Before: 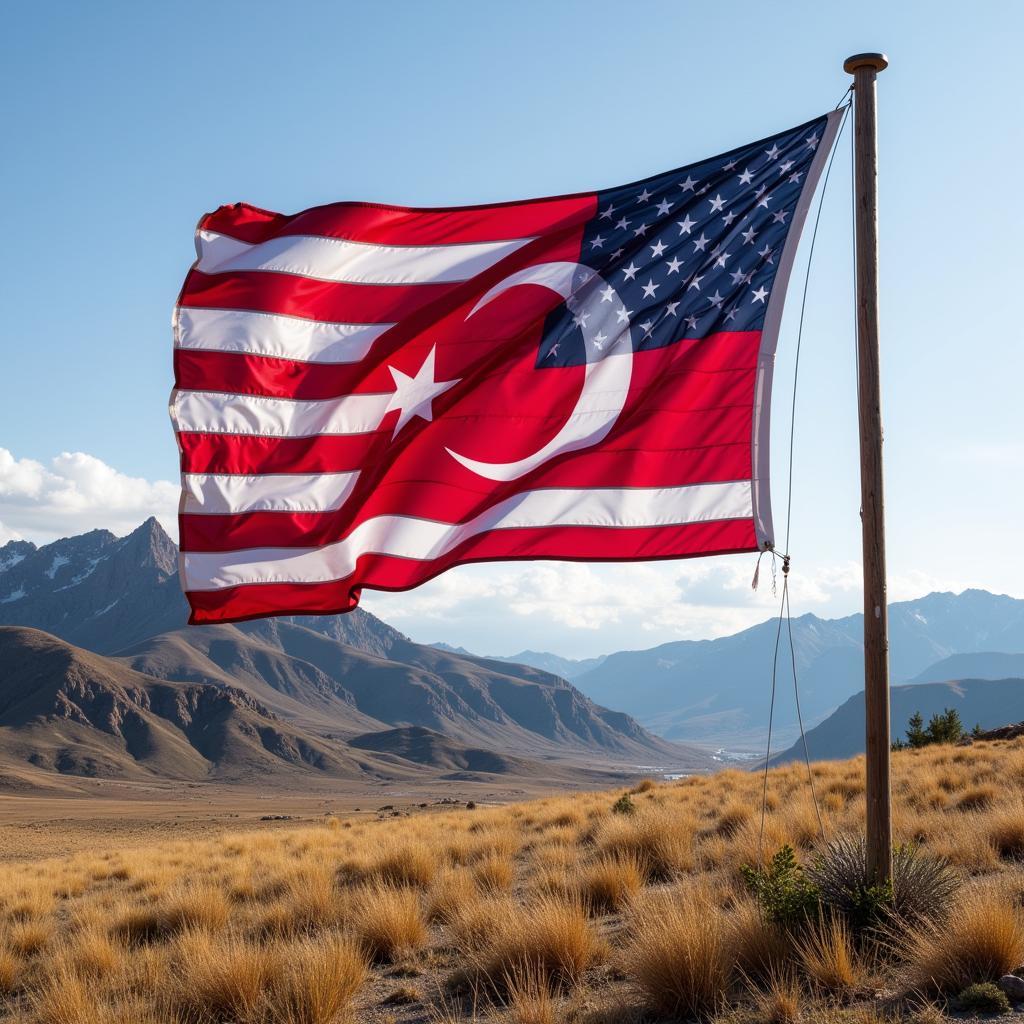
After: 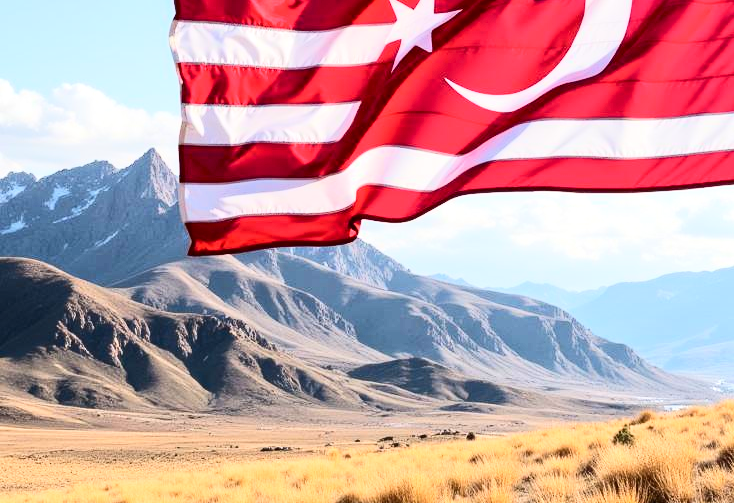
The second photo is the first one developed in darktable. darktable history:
contrast brightness saturation: contrast 0.299
crop: top 36.106%, right 28.234%, bottom 14.742%
tone equalizer: -7 EV 0.148 EV, -6 EV 0.621 EV, -5 EV 1.17 EV, -4 EV 1.33 EV, -3 EV 1.18 EV, -2 EV 0.6 EV, -1 EV 0.158 EV, edges refinement/feathering 500, mask exposure compensation -1.57 EV, preserve details guided filter
